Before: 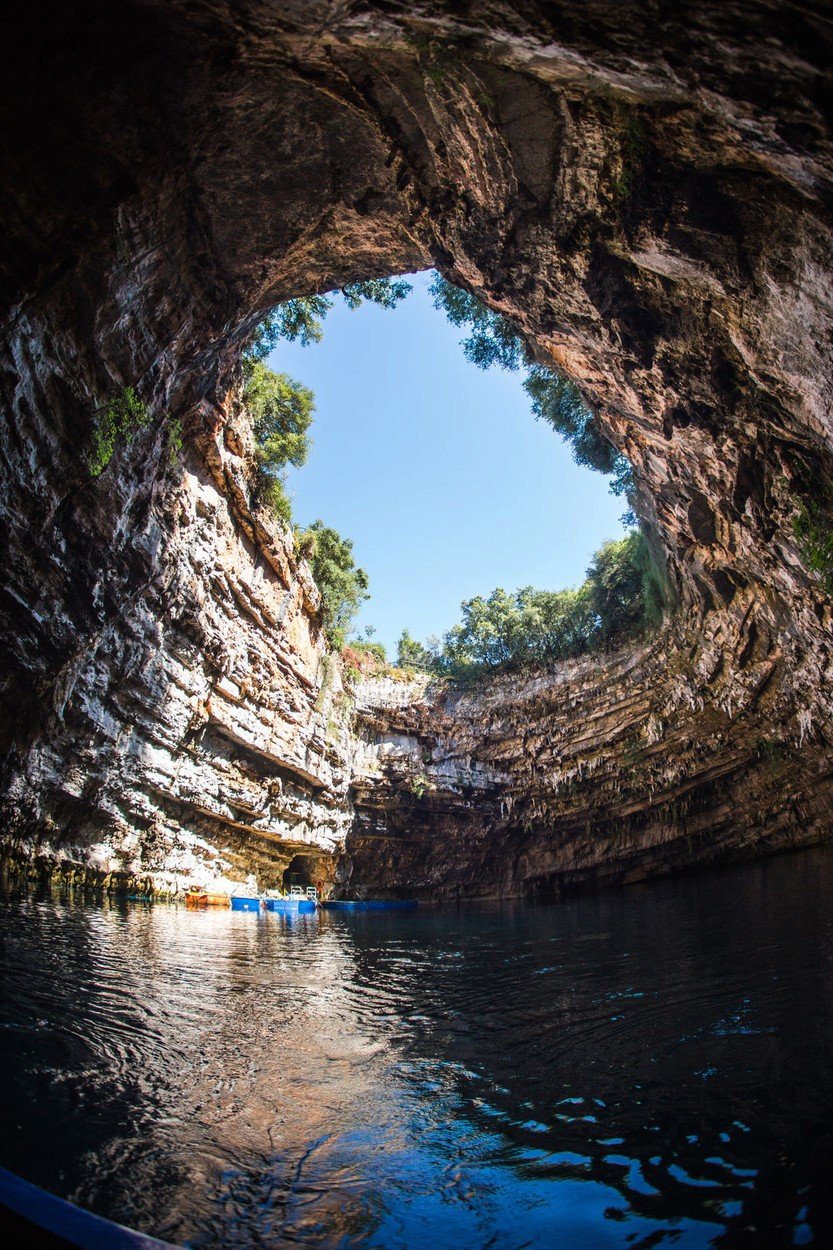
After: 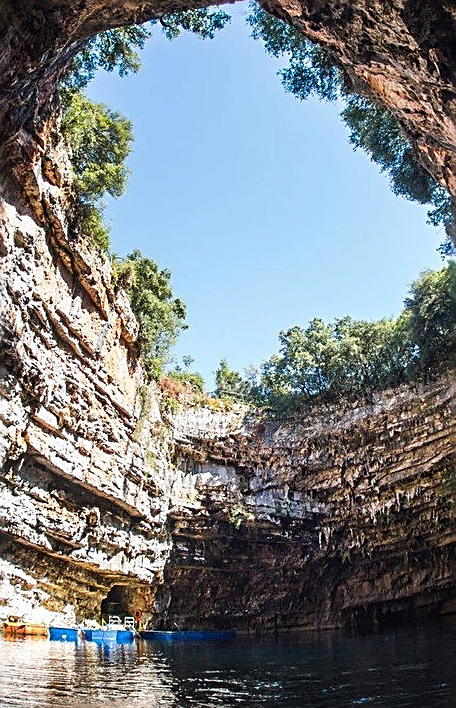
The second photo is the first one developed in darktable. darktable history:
sharpen: amount 0.735
crop and rotate: left 22.001%, top 21.608%, right 23.142%, bottom 21.7%
